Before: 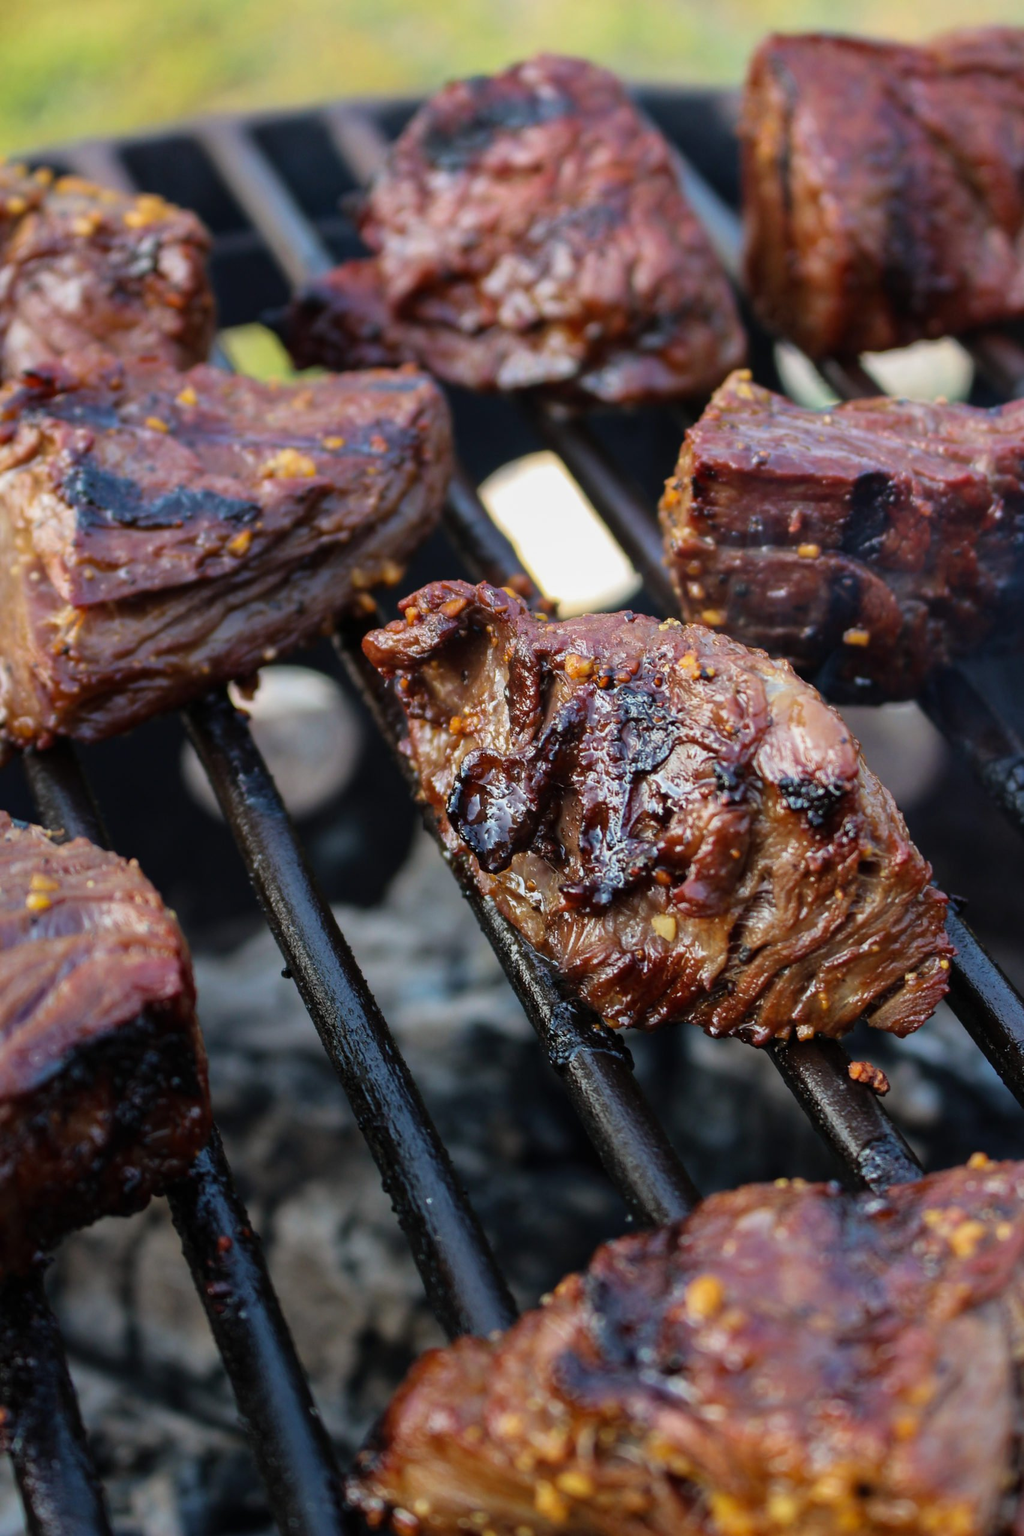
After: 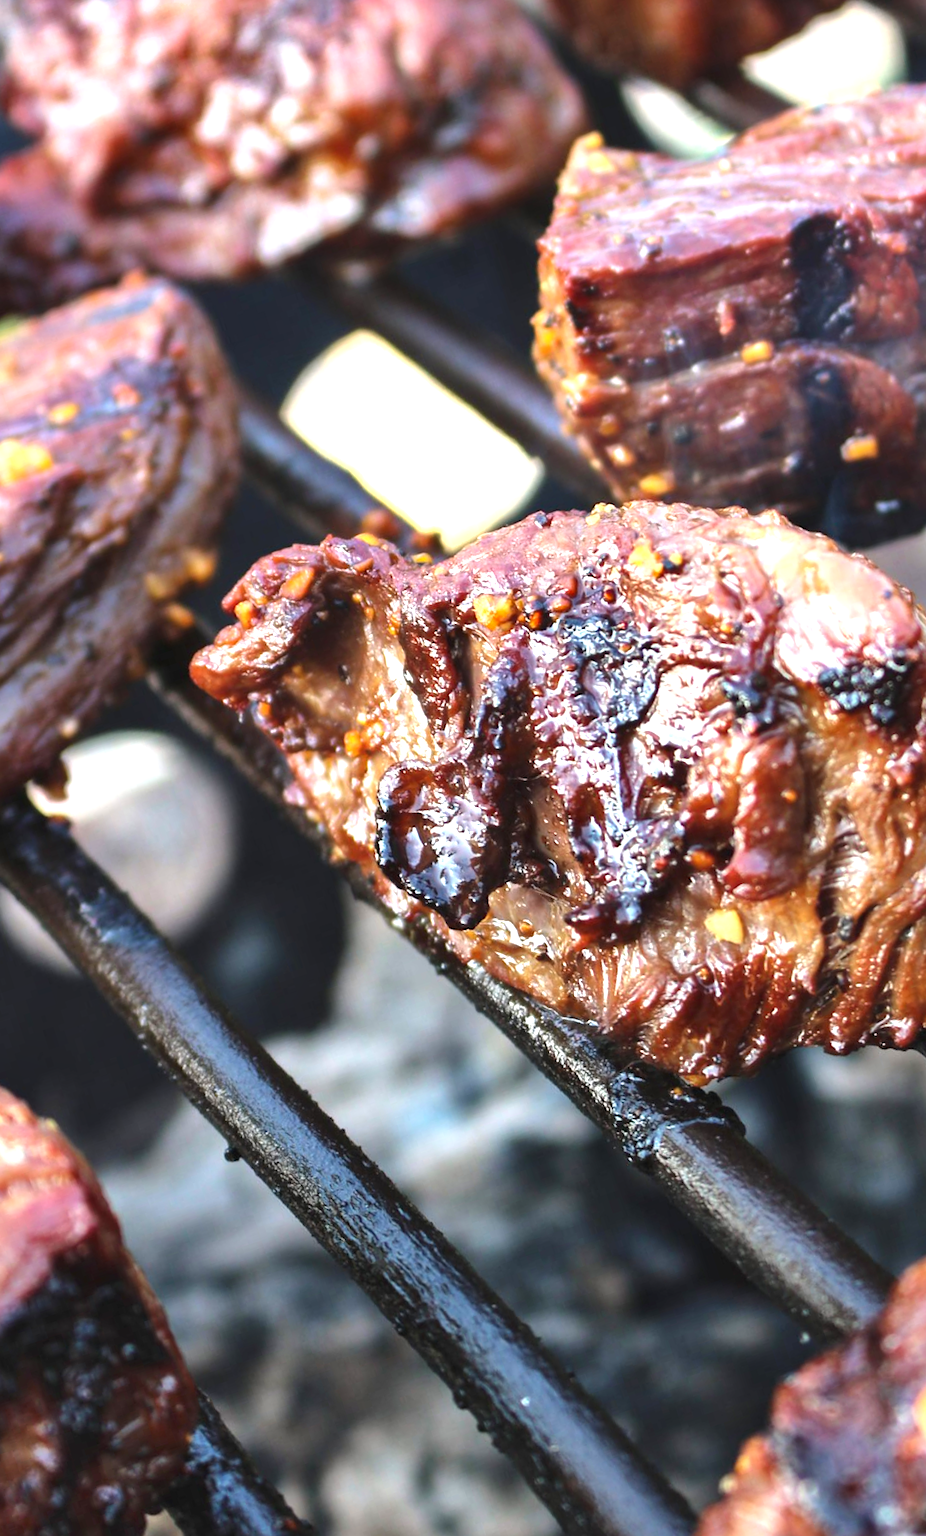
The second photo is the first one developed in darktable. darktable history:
exposure: black level correction -0.002, exposure 1.354 EV, compensate highlight preservation false
crop and rotate: angle 17.85°, left 6.756%, right 3.771%, bottom 1.098%
shadows and highlights: soften with gaussian
